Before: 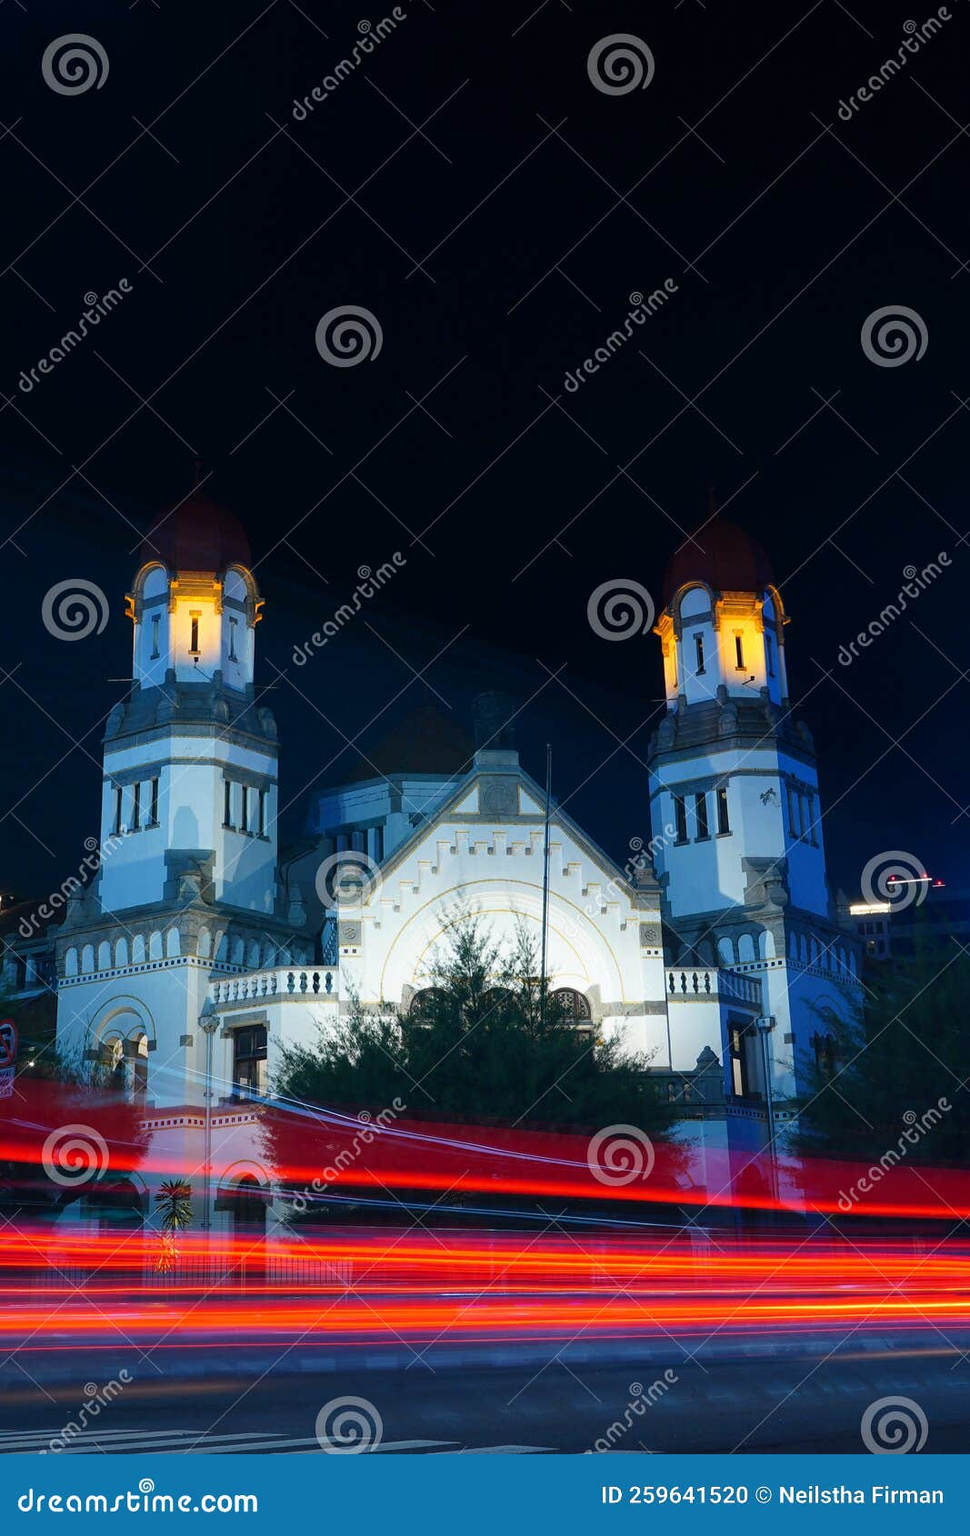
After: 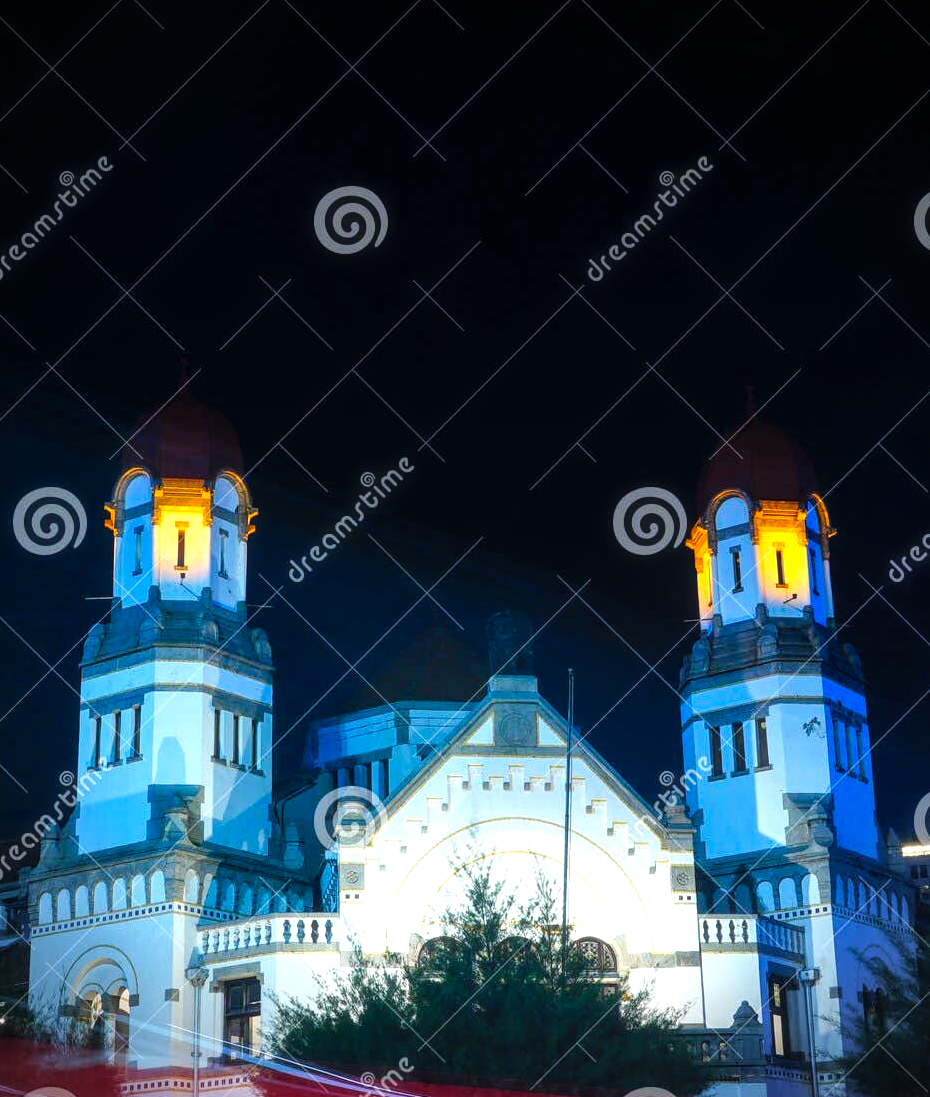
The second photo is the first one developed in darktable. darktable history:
tone equalizer: -8 EV -0.774 EV, -7 EV -0.731 EV, -6 EV -0.565 EV, -5 EV -0.394 EV, -3 EV 0.373 EV, -2 EV 0.6 EV, -1 EV 0.688 EV, +0 EV 0.771 EV
contrast brightness saturation: contrast 0.033, brightness 0.069, saturation 0.125
local contrast: on, module defaults
haze removal: strength -0.049, adaptive false
crop: left 3.159%, top 8.924%, right 9.669%, bottom 26.113%
color balance rgb: perceptual saturation grading › global saturation 20.266%, perceptual saturation grading › highlights -19.863%, perceptual saturation grading › shadows 29.369%, global vibrance 20%
vignetting: on, module defaults
